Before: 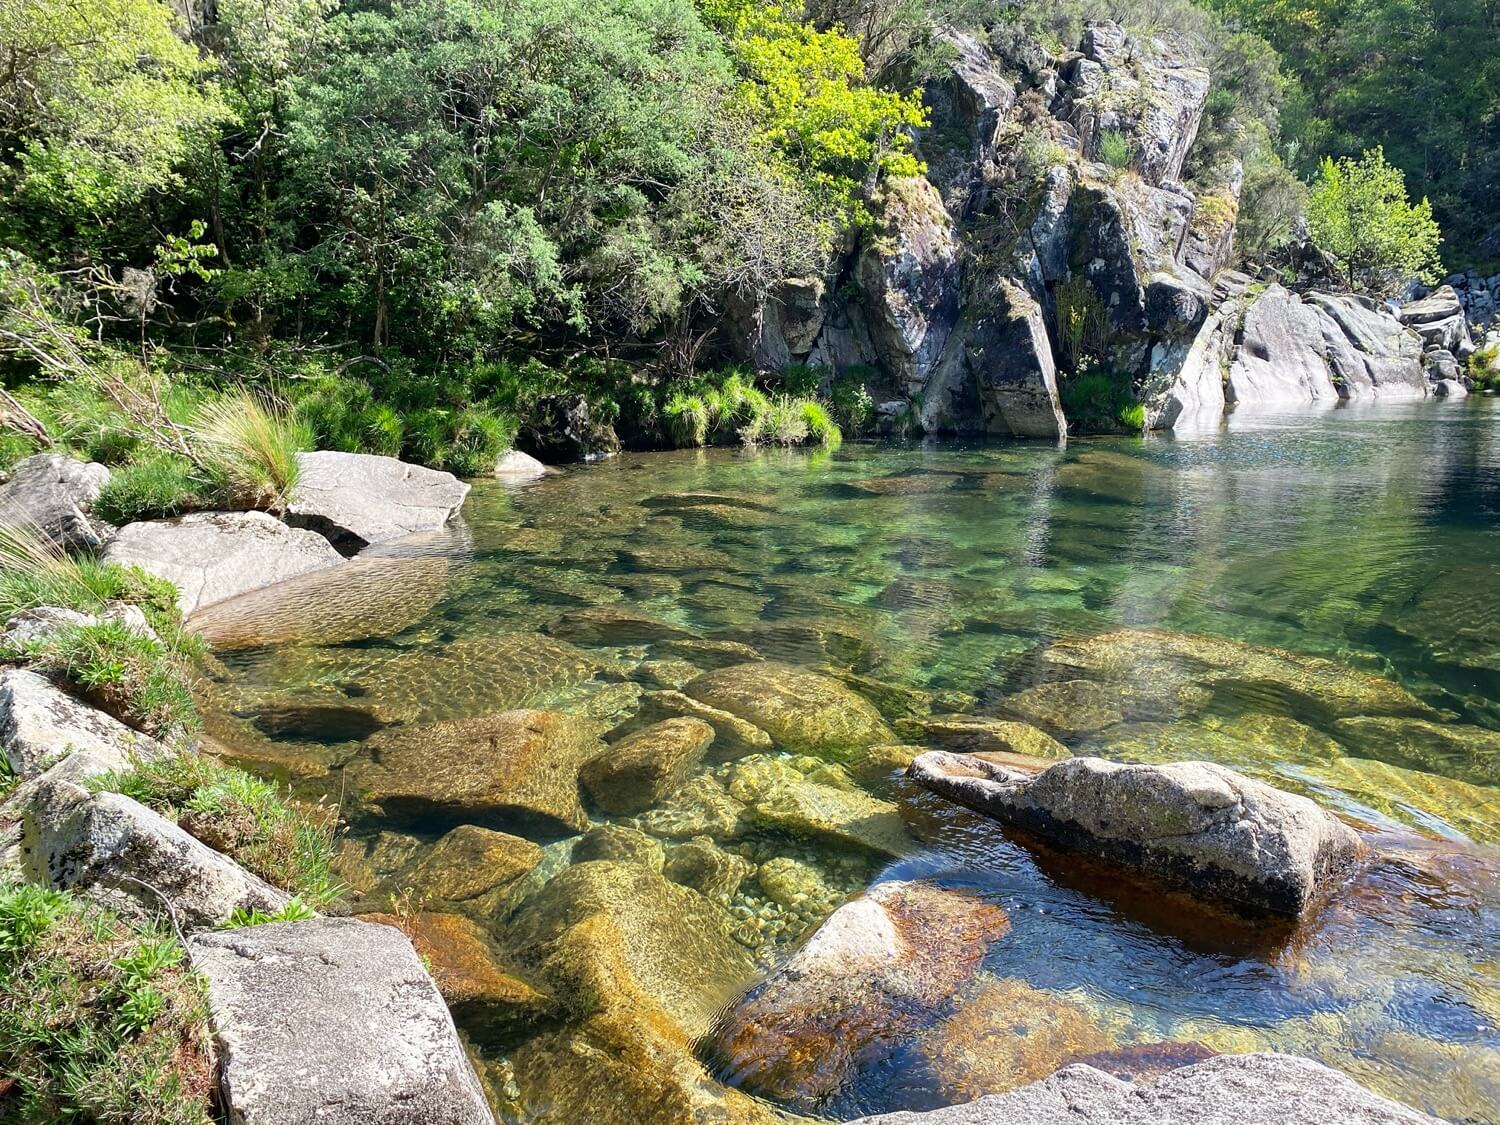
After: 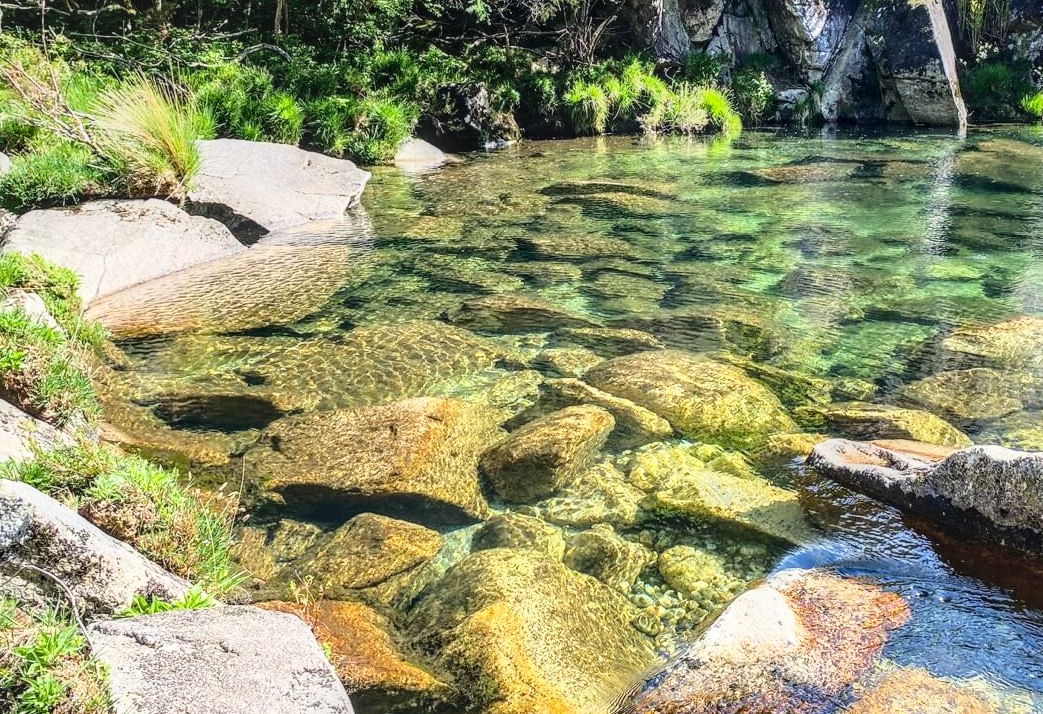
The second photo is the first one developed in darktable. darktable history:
crop: left 6.692%, top 27.743%, right 23.772%, bottom 8.781%
base curve: curves: ch0 [(0, 0) (0.028, 0.03) (0.121, 0.232) (0.46, 0.748) (0.859, 0.968) (1, 1)]
local contrast: highlights 3%, shadows 1%, detail 133%
